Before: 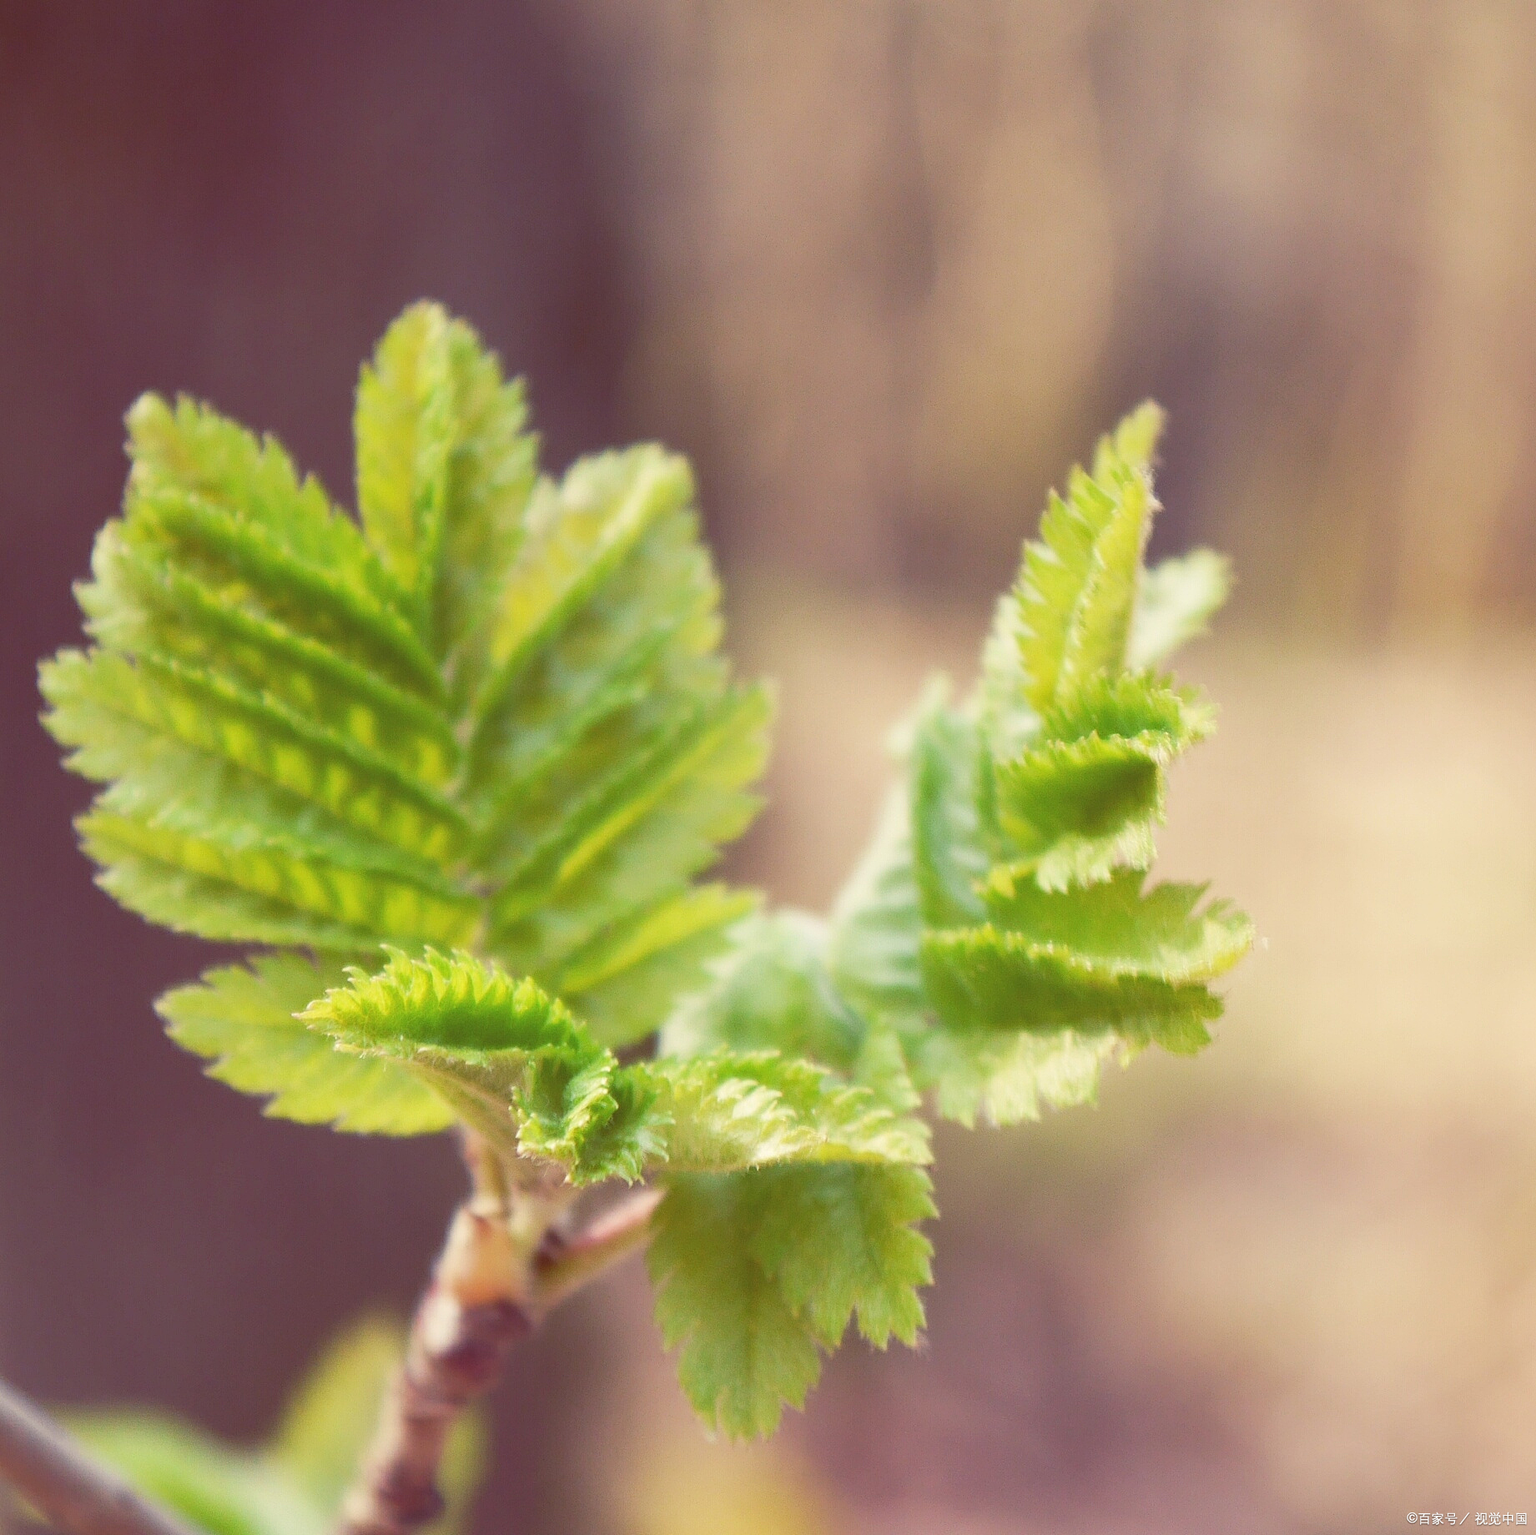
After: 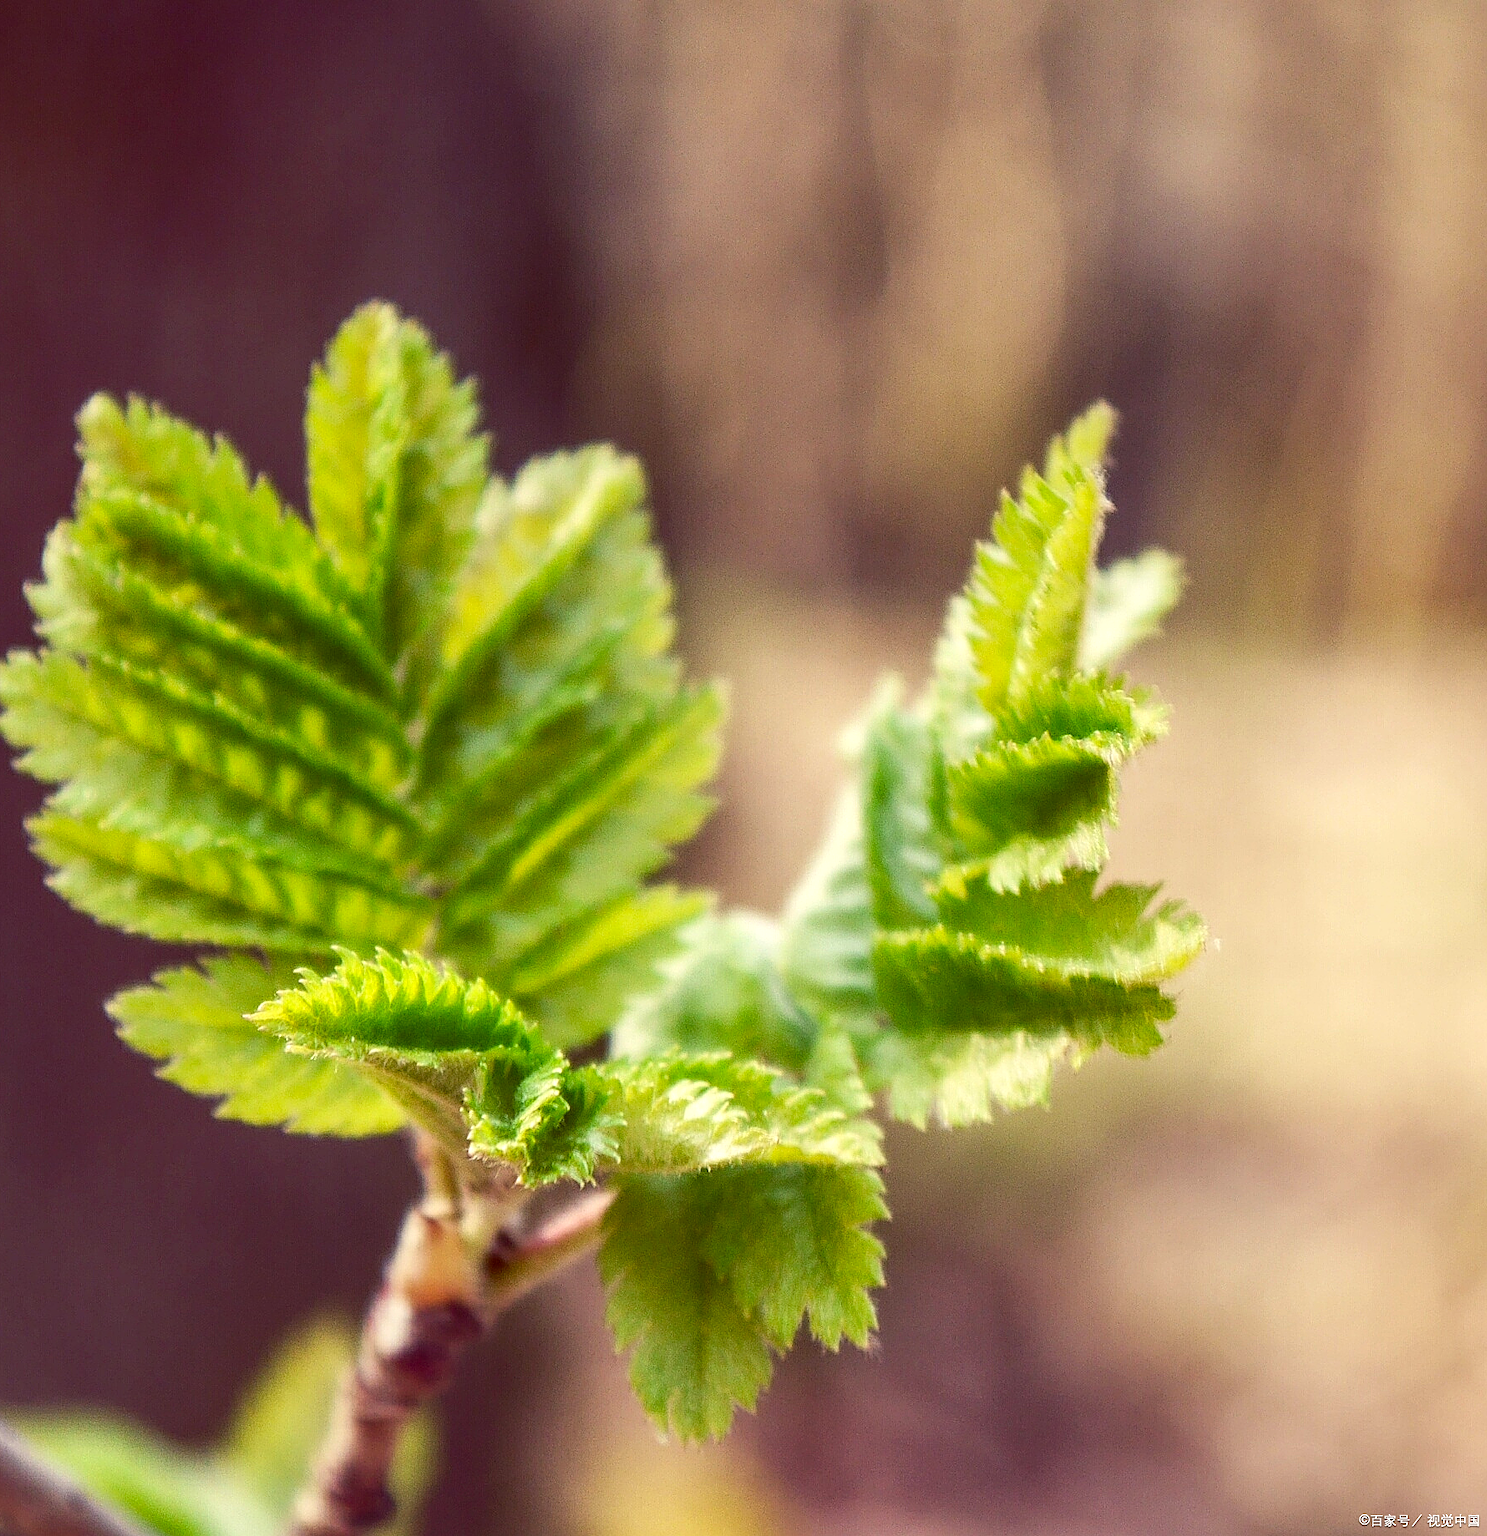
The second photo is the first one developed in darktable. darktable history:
local contrast: highlights 61%, detail 143%, midtone range 0.424
crop and rotate: left 3.229%
contrast brightness saturation: contrast 0.122, brightness -0.119, saturation 0.198
sharpen: amount 0.494
